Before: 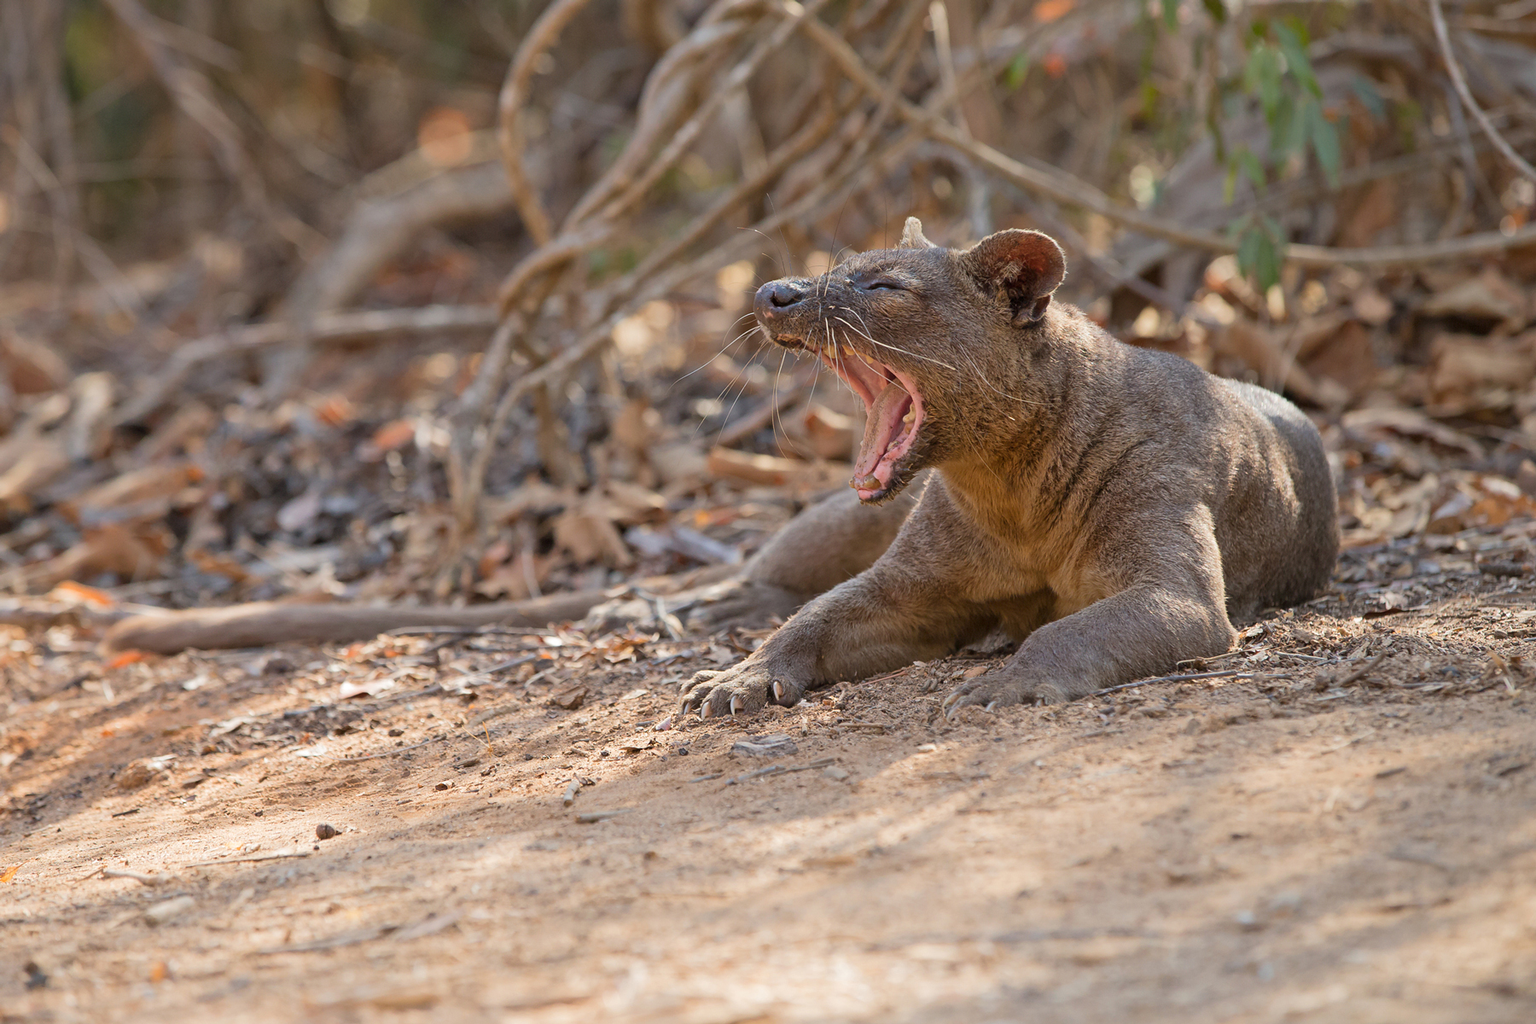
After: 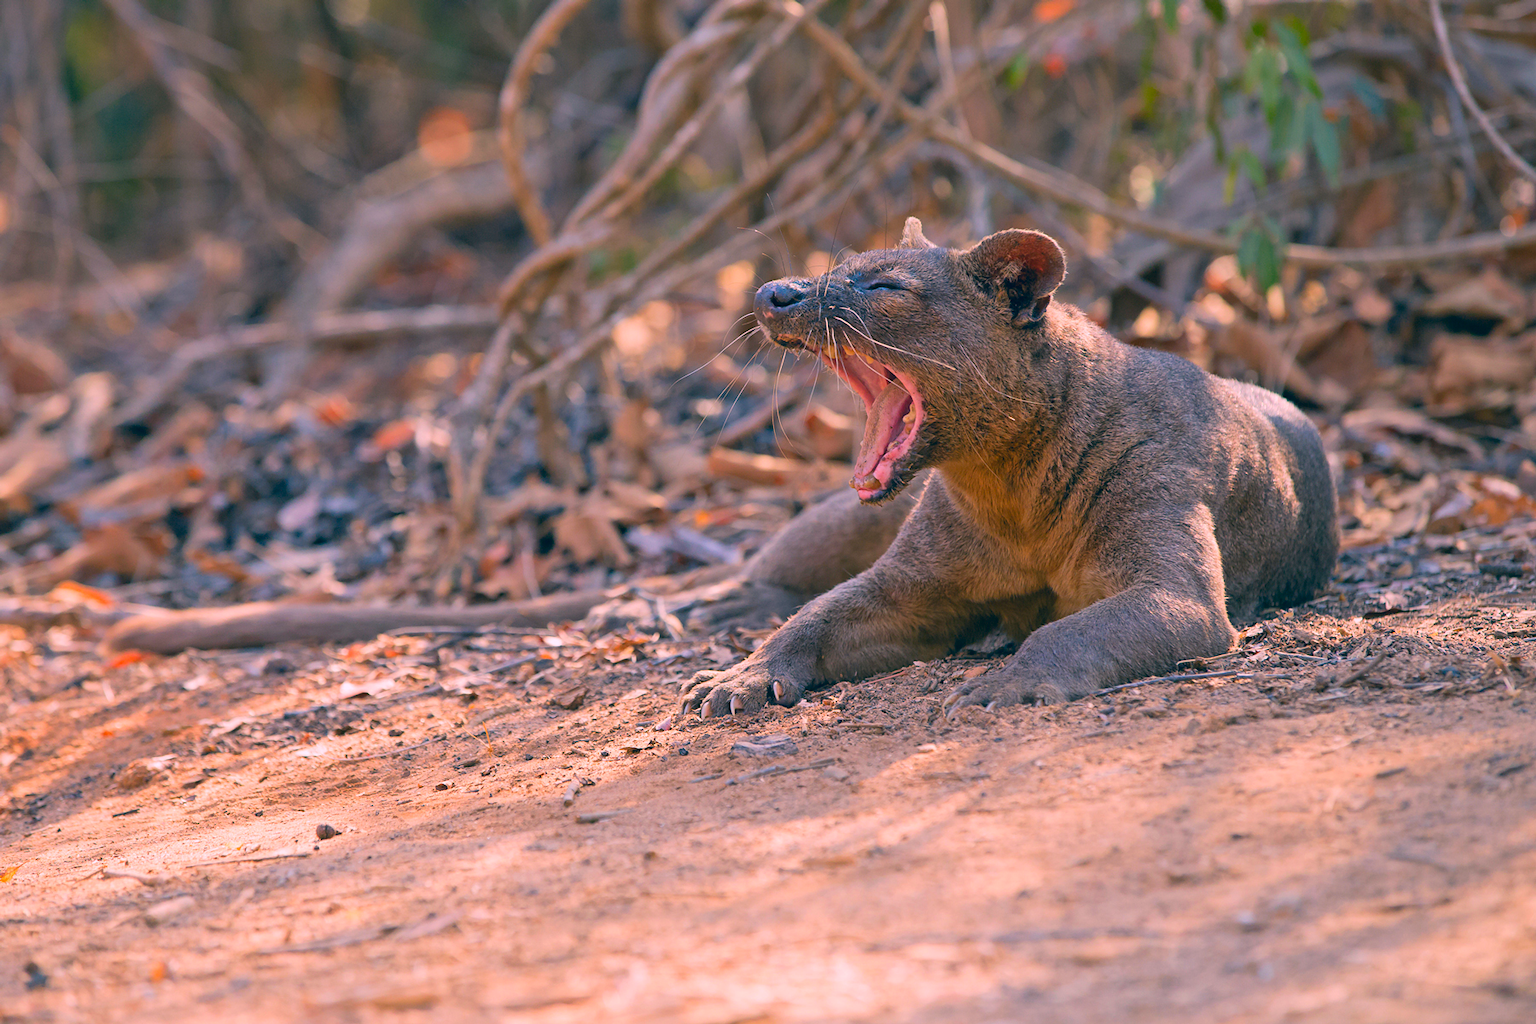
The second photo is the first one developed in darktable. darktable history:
color correction: highlights a* 16.39, highlights b* 0.257, shadows a* -15.06, shadows b* -13.97, saturation 1.49
